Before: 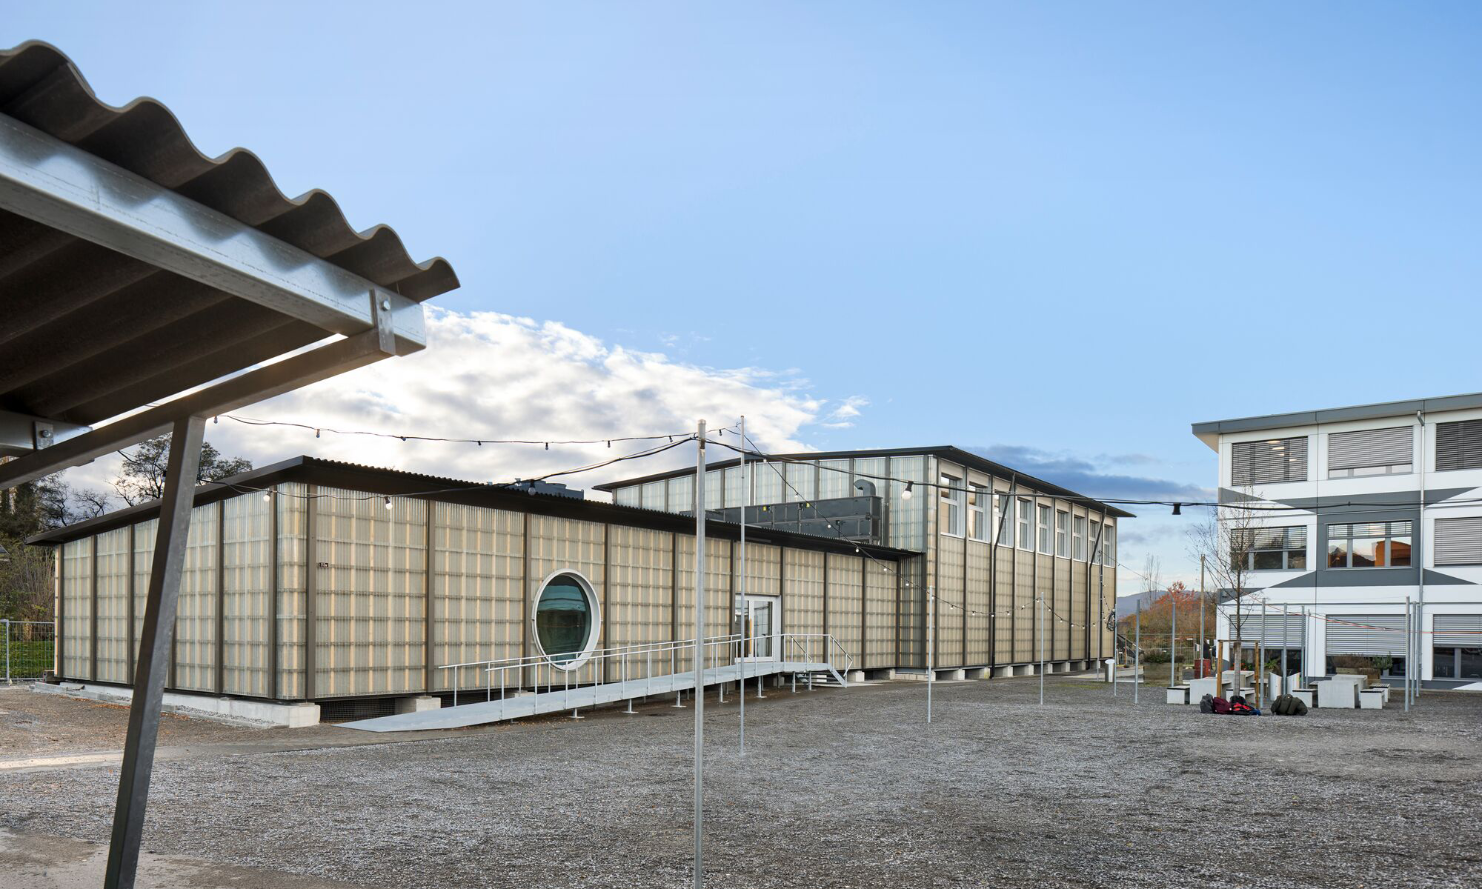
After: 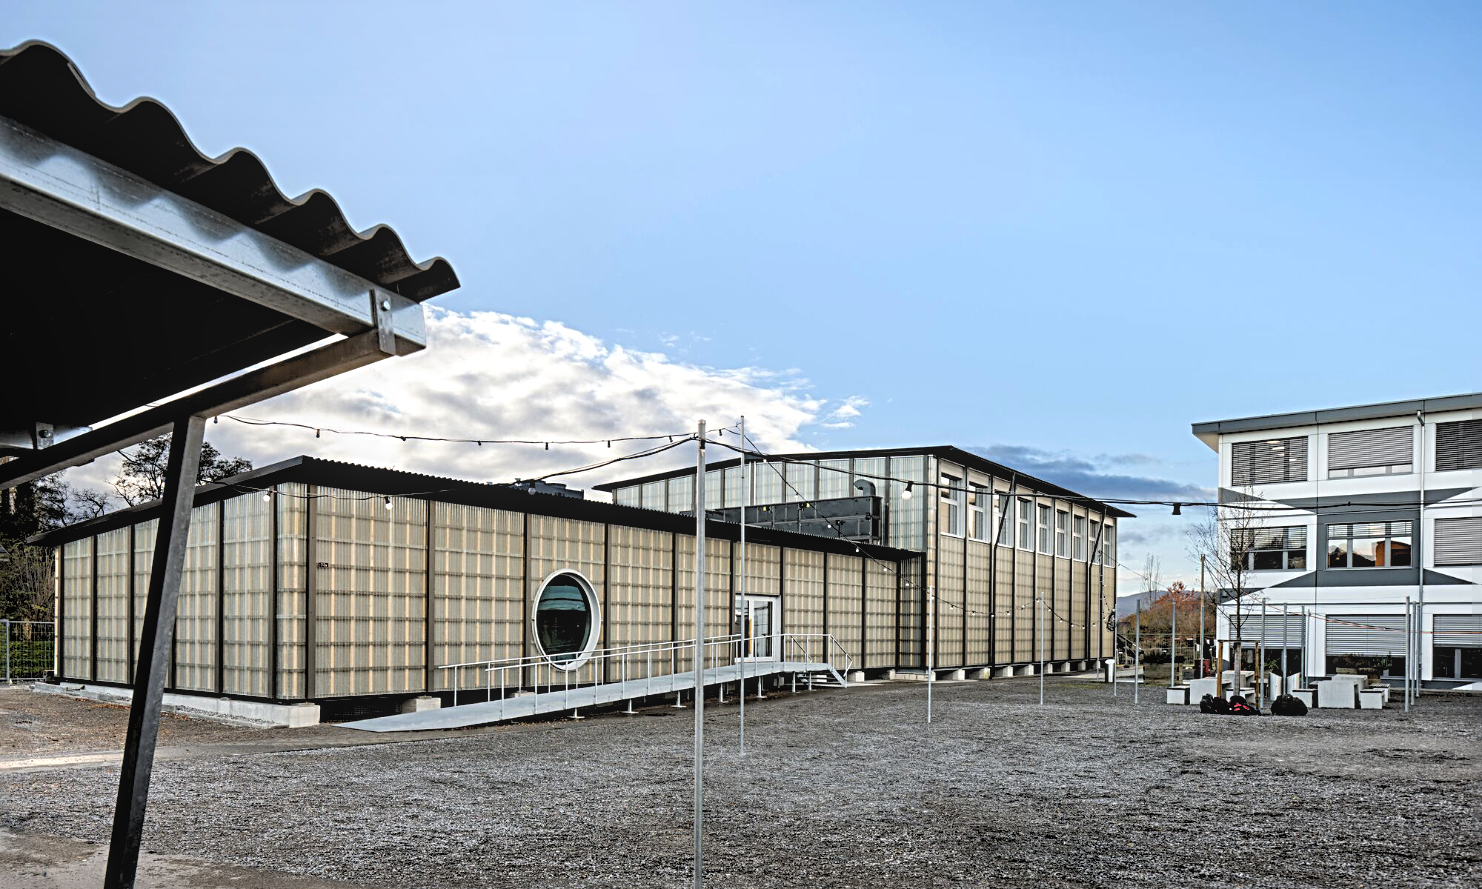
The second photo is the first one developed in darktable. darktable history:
local contrast: detail 110%
rgb levels: levels [[0.034, 0.472, 0.904], [0, 0.5, 1], [0, 0.5, 1]]
sharpen: radius 4
